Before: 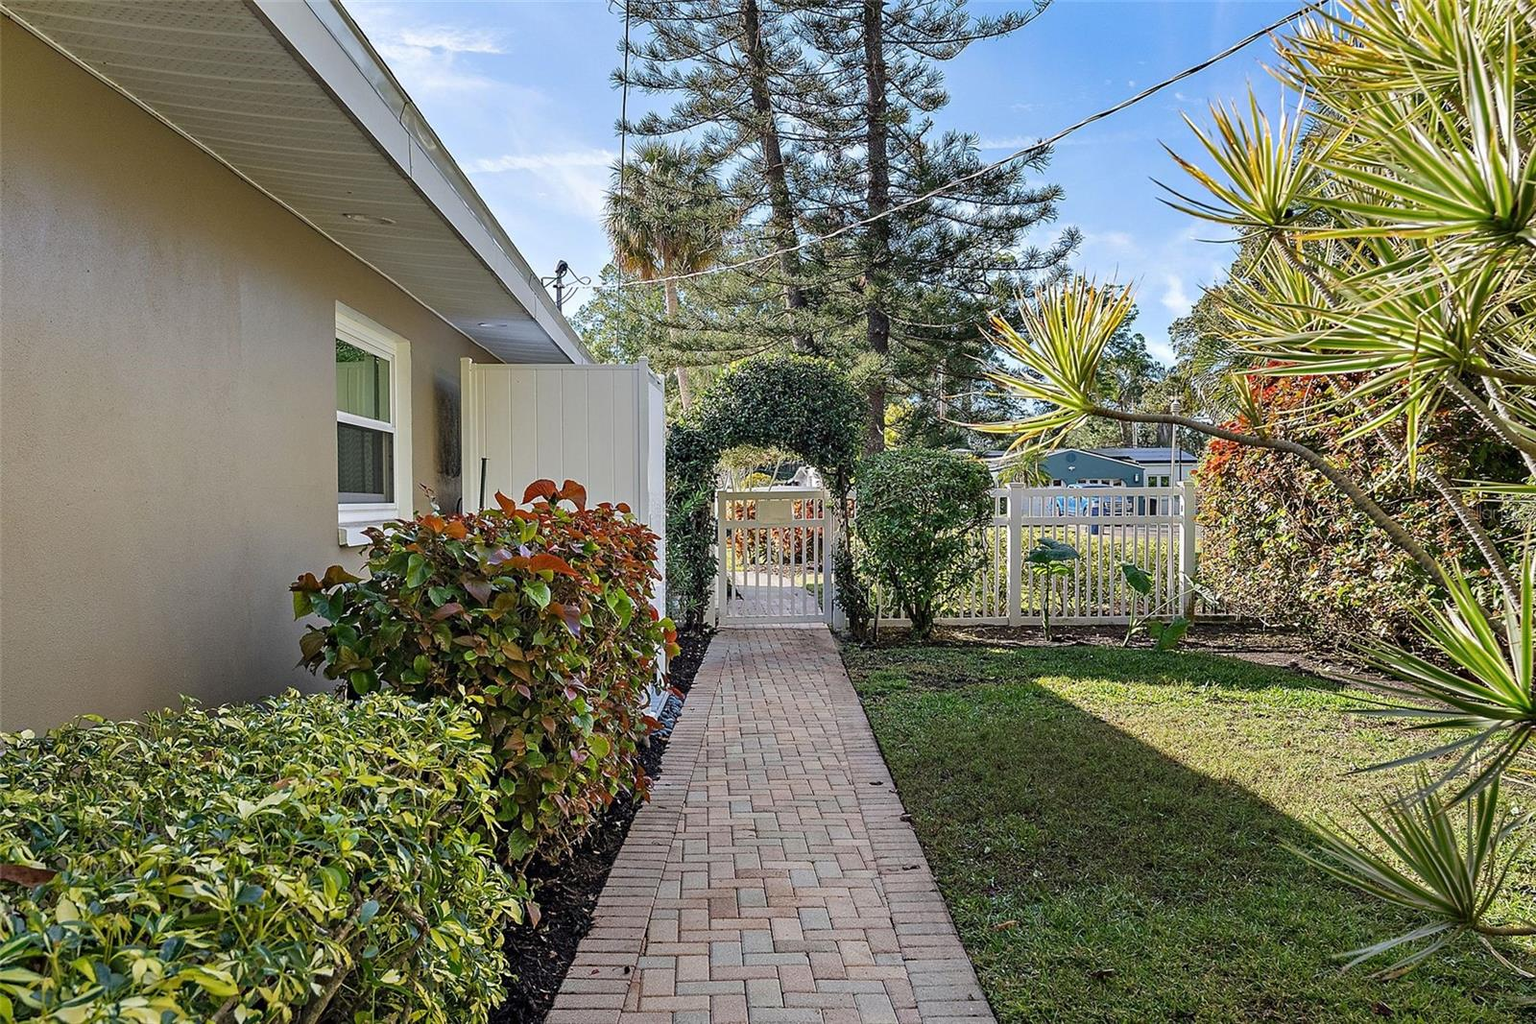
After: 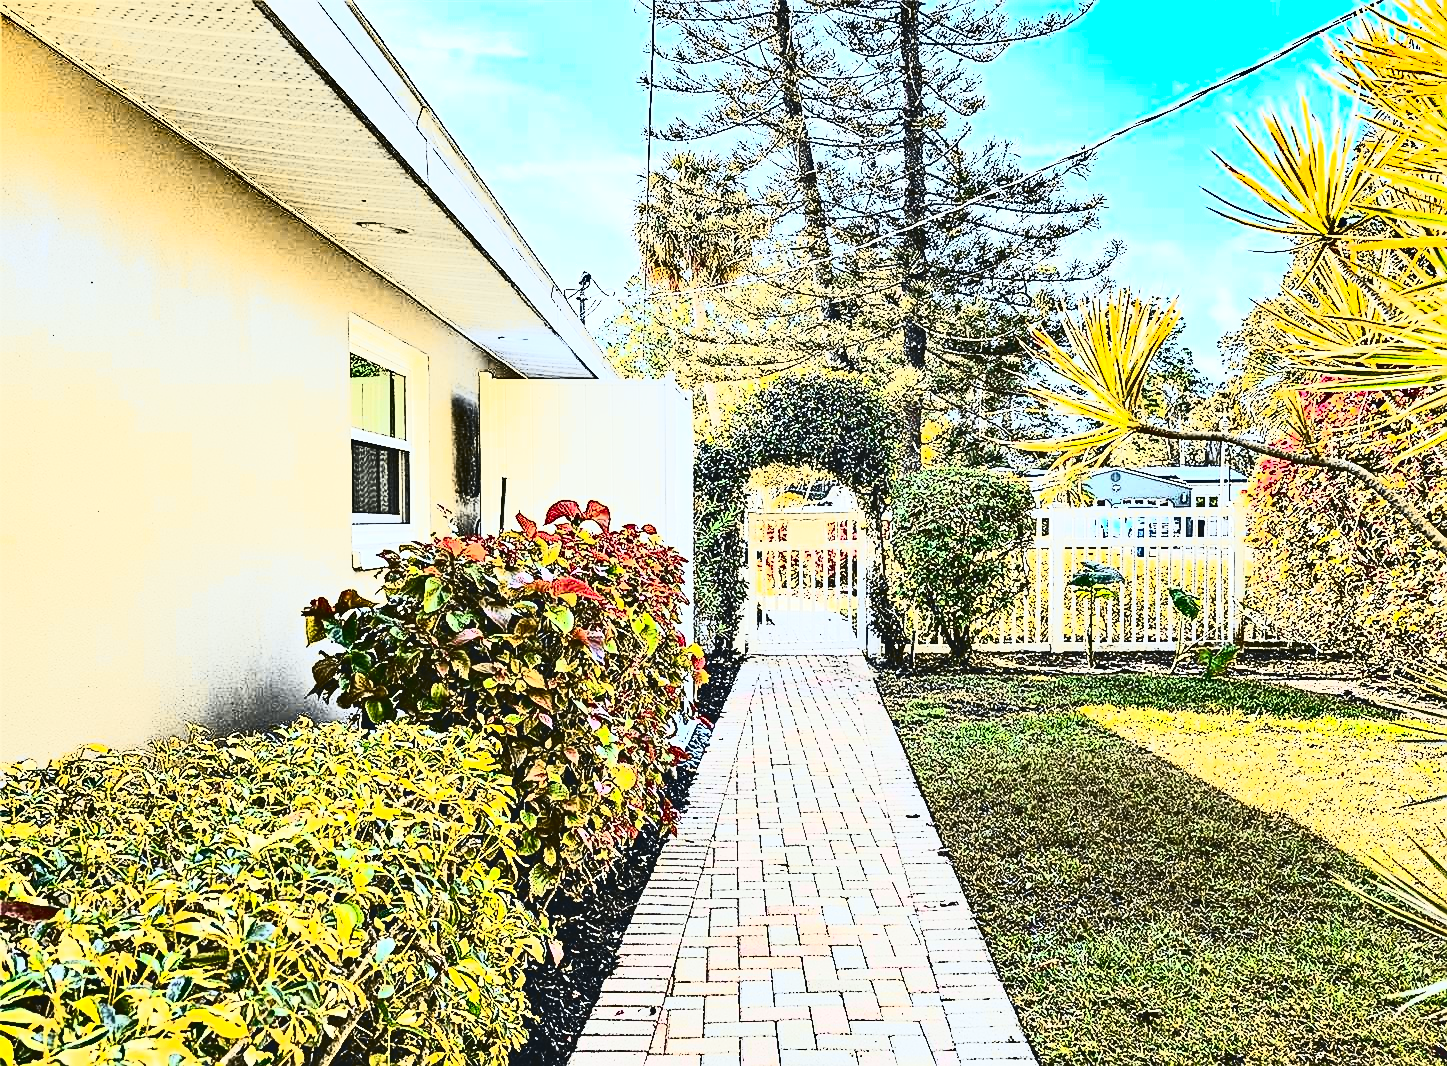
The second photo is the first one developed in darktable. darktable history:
shadows and highlights: shadows 22.7, highlights -48.71, soften with gaussian
crop: right 9.509%, bottom 0.031%
tone curve: curves: ch0 [(0, 0.074) (0.129, 0.136) (0.285, 0.301) (0.689, 0.764) (0.854, 0.926) (0.987, 0.977)]; ch1 [(0, 0) (0.337, 0.249) (0.434, 0.437) (0.485, 0.491) (0.515, 0.495) (0.566, 0.57) (0.625, 0.625) (0.764, 0.806) (1, 1)]; ch2 [(0, 0) (0.314, 0.301) (0.401, 0.411) (0.505, 0.499) (0.54, 0.54) (0.608, 0.613) (0.706, 0.735) (1, 1)], color space Lab, independent channels, preserve colors none
sharpen: on, module defaults
color zones: curves: ch1 [(0.239, 0.552) (0.75, 0.5)]; ch2 [(0.25, 0.462) (0.749, 0.457)], mix 25.94%
contrast brightness saturation: contrast 0.93, brightness 0.2
exposure: black level correction 0, exposure 1.3 EV, compensate highlight preservation false
